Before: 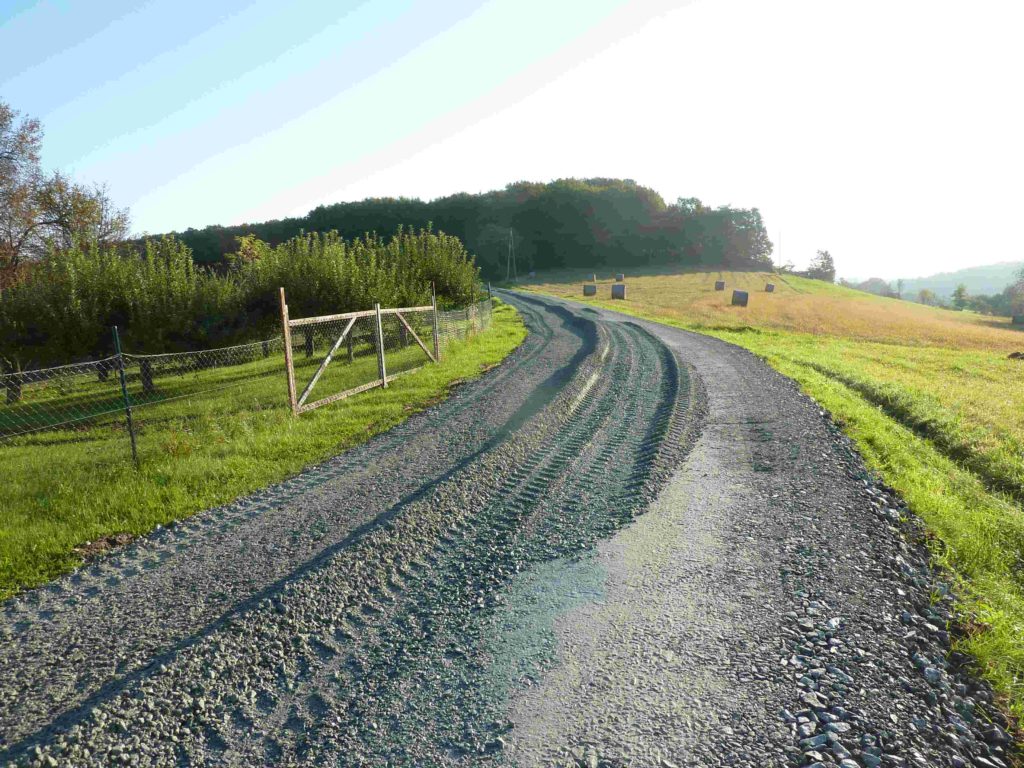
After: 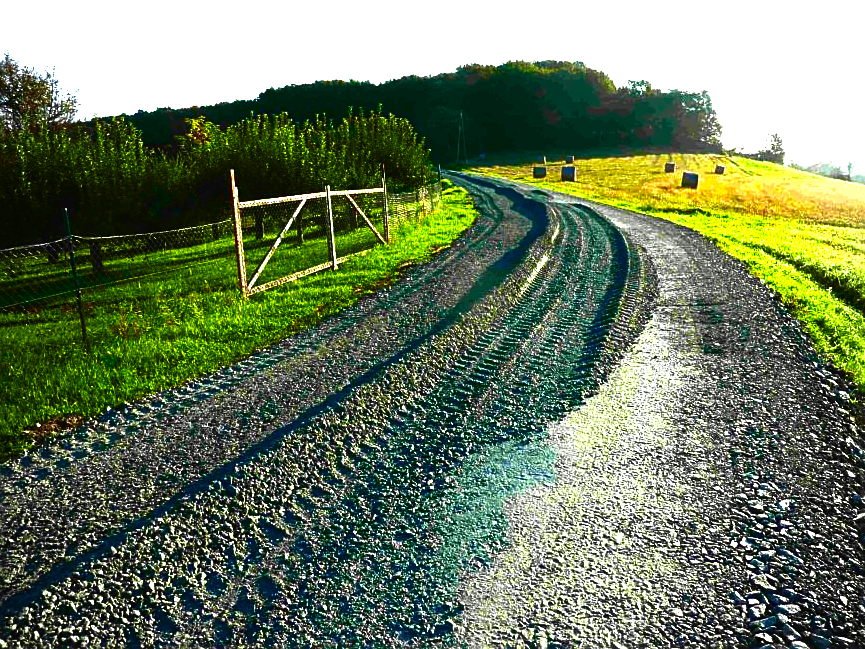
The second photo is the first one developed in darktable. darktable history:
levels: gray 50.82%
sharpen: on, module defaults
vignetting: on, module defaults
contrast equalizer: octaves 7, y [[0.5, 0.5, 0.472, 0.5, 0.5, 0.5], [0.5 ×6], [0.5 ×6], [0 ×6], [0 ×6]]
crop and rotate: left 4.884%, top 15.394%, right 10.643%
exposure: black level correction -0.024, exposure 1.397 EV, compensate exposure bias true, compensate highlight preservation false
color correction: highlights a* -4.34, highlights b* 7
contrast brightness saturation: brightness -0.982, saturation 0.988
